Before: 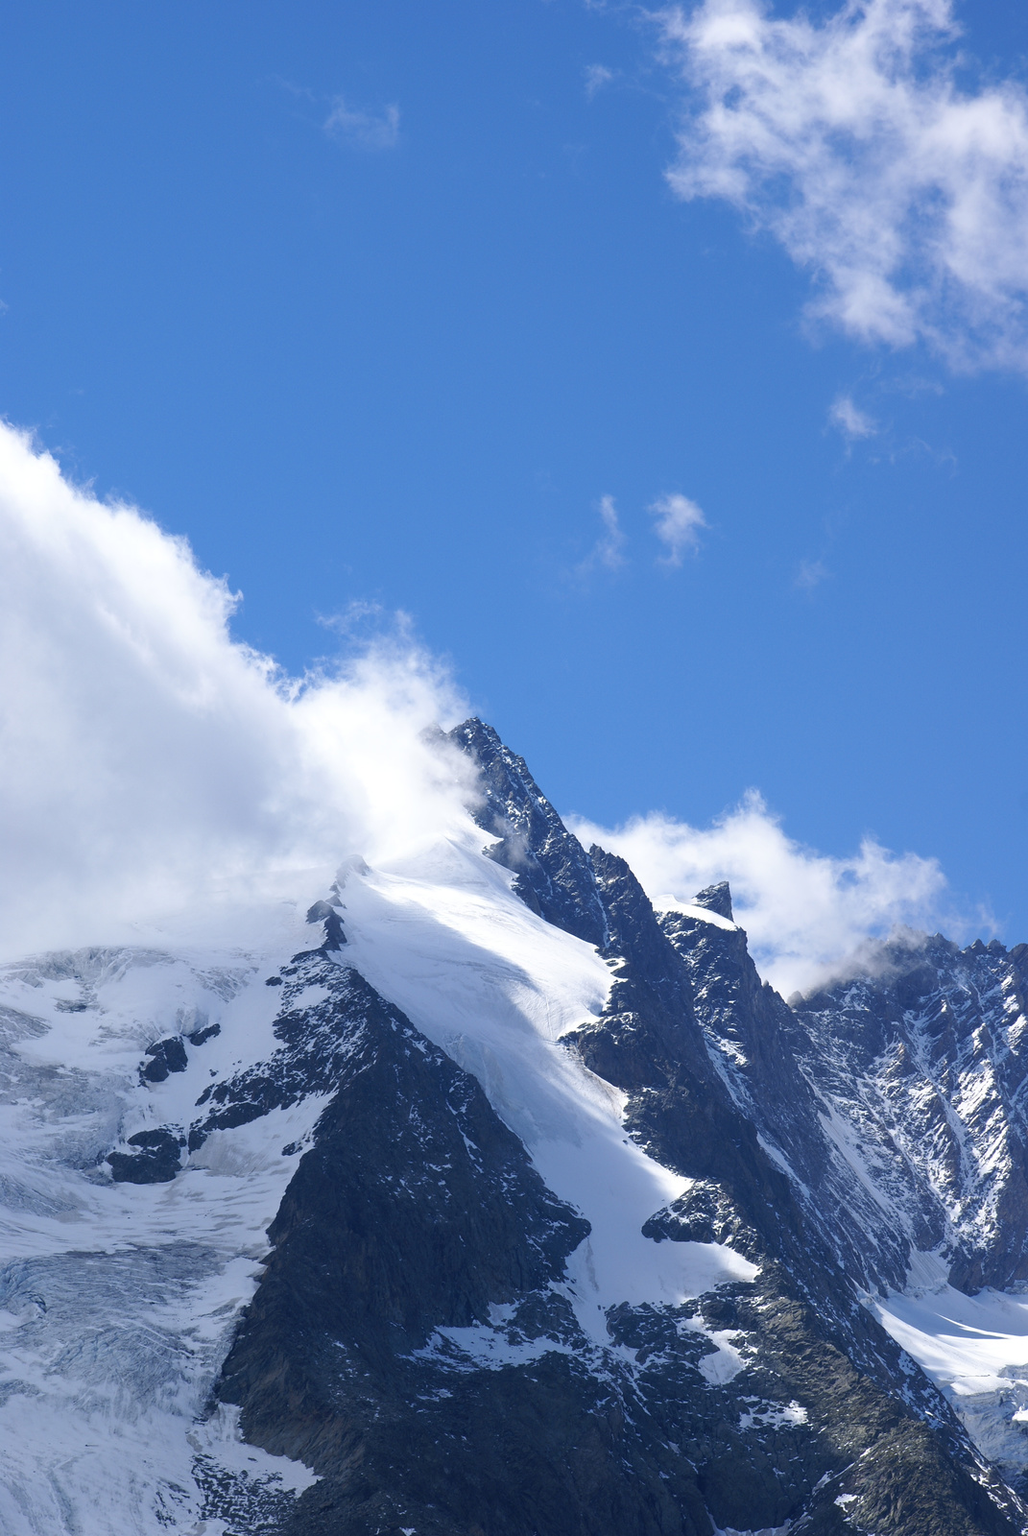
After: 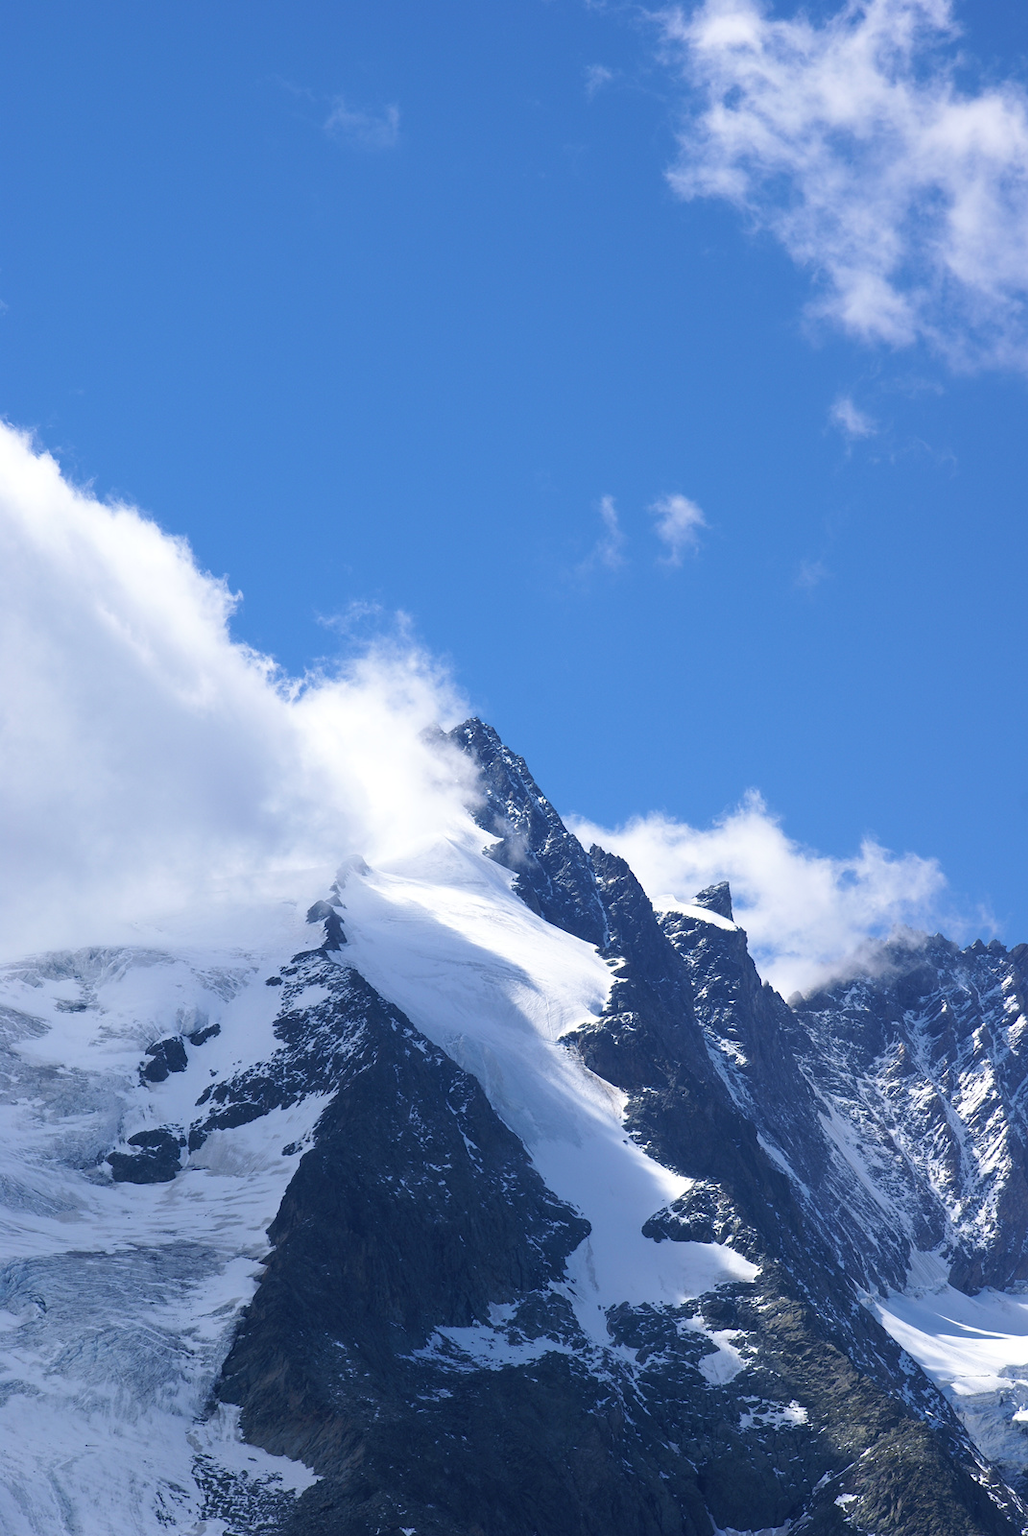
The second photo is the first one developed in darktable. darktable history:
tone equalizer: on, module defaults
velvia: on, module defaults
